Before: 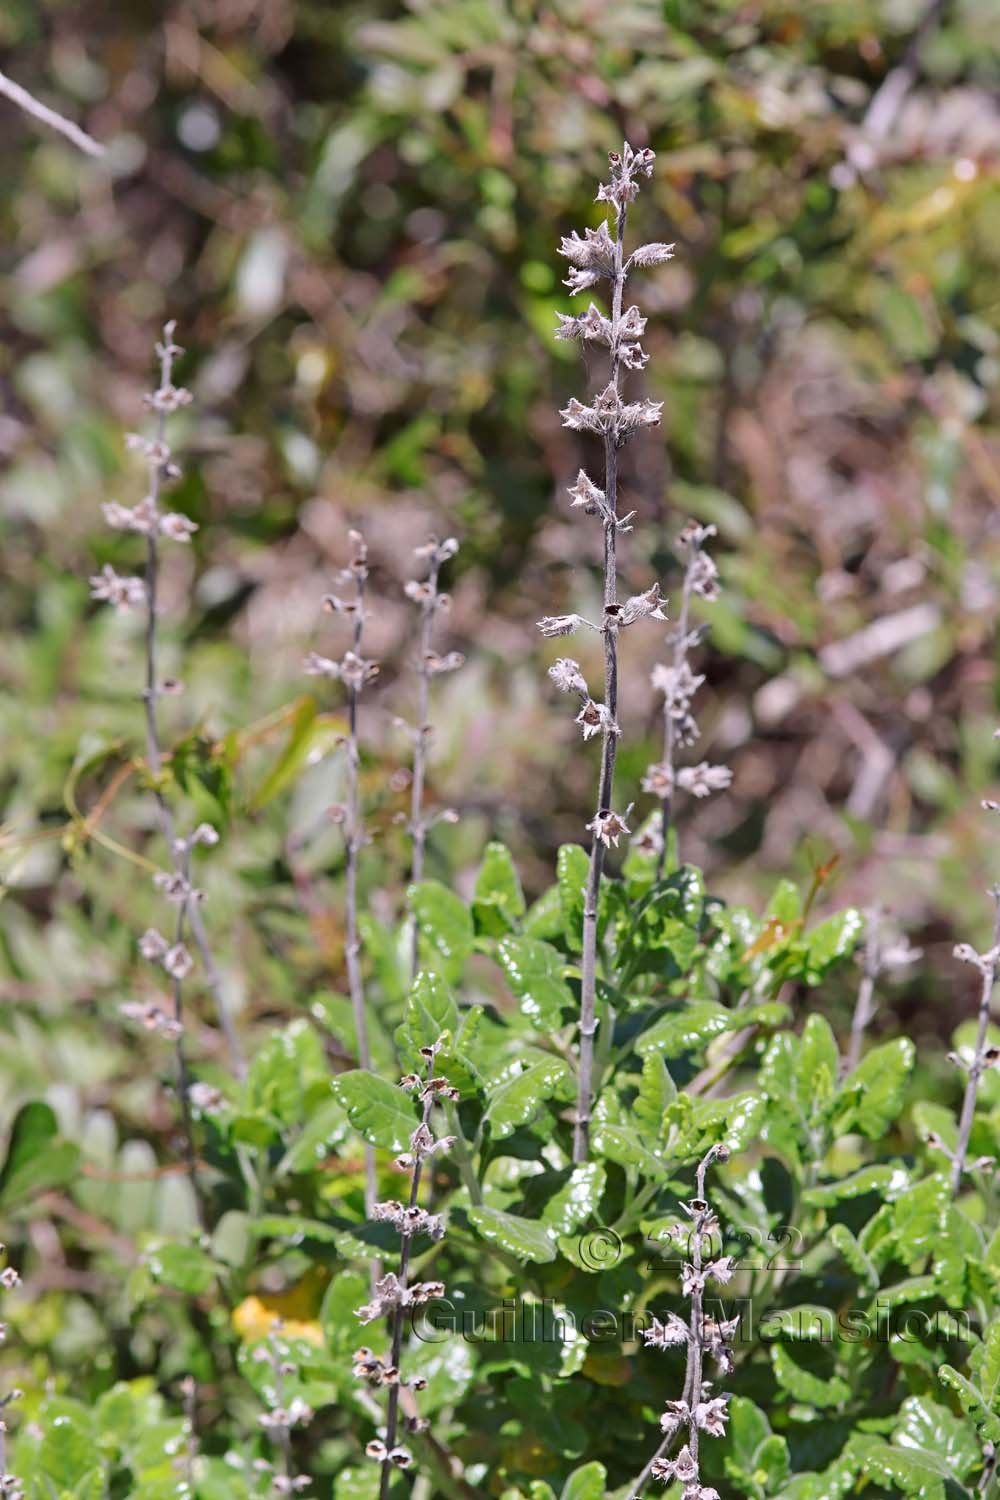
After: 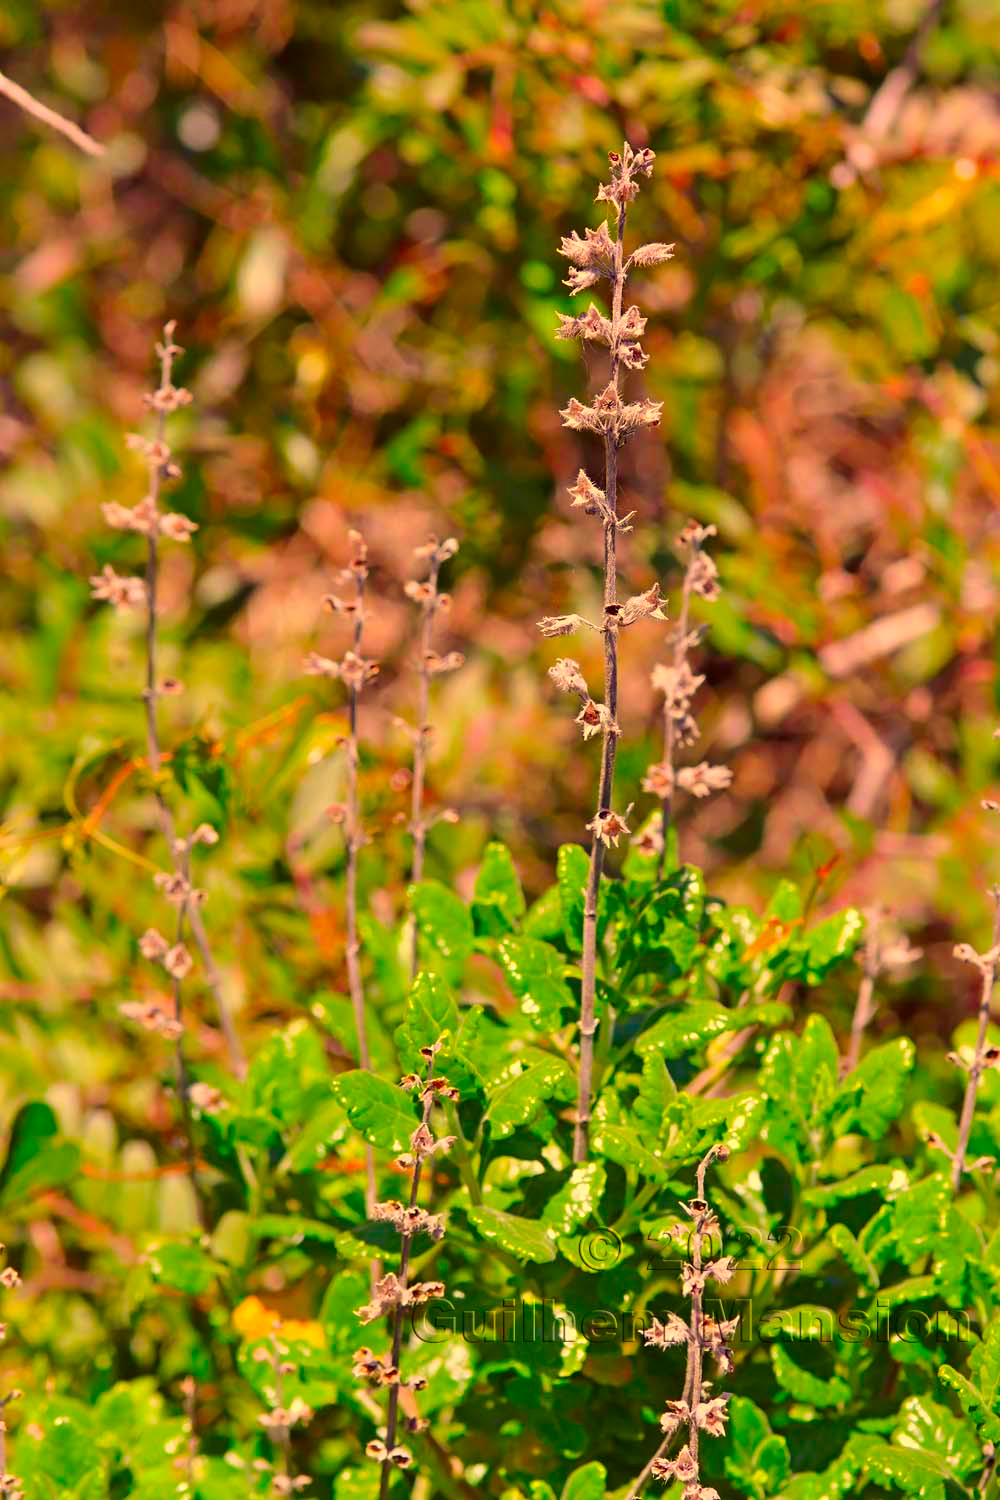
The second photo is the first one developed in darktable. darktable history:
white balance: red 1.123, blue 0.83
color correction: saturation 2.15
